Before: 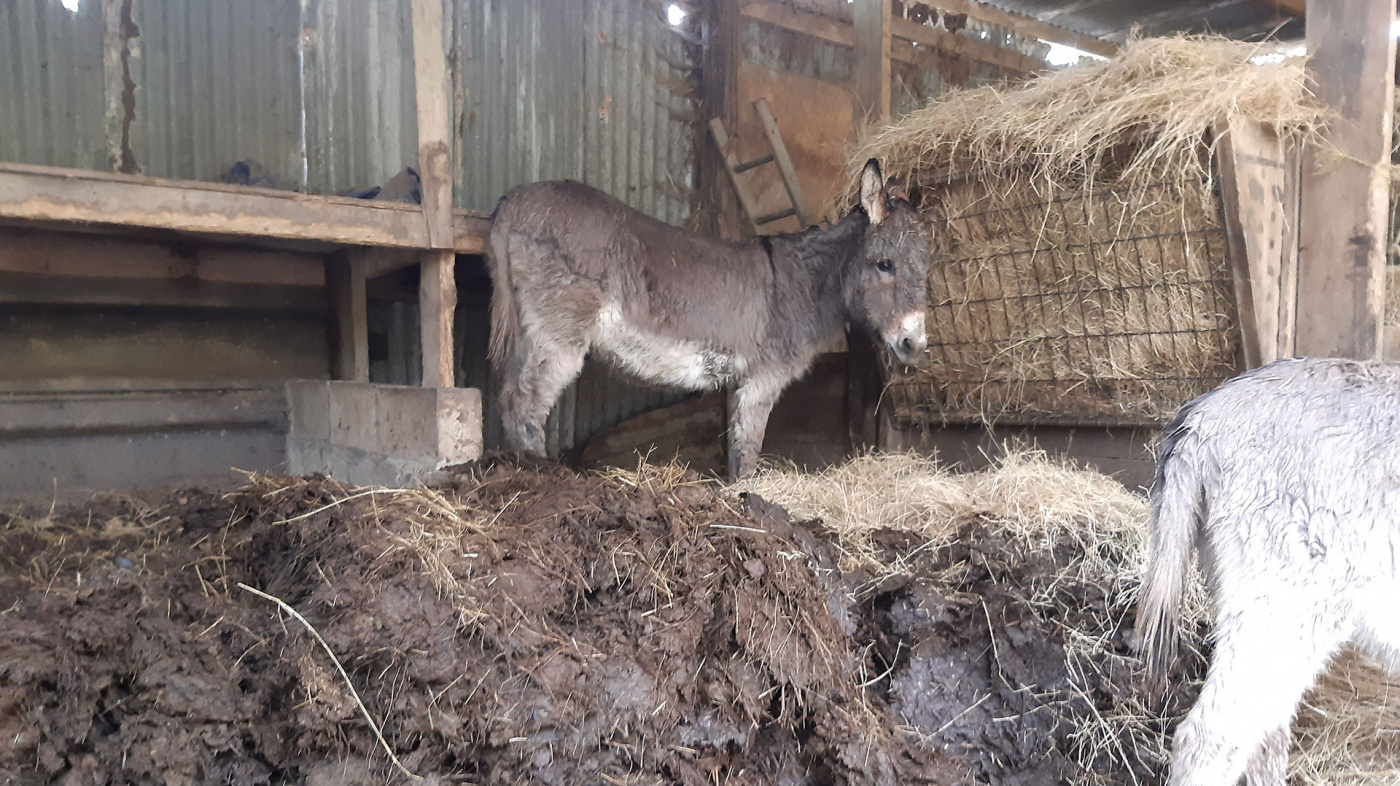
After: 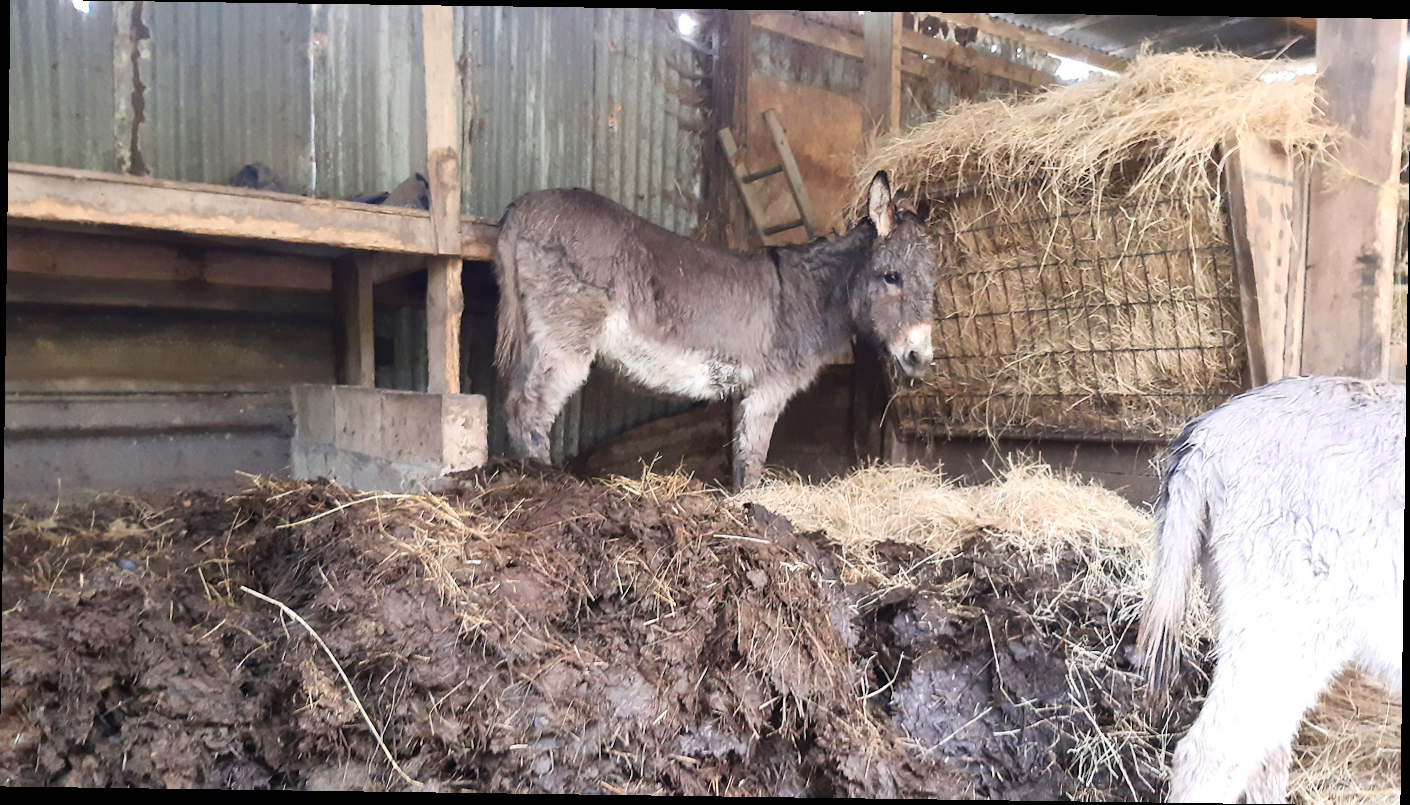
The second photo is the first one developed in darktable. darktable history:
contrast brightness saturation: contrast 0.23, brightness 0.1, saturation 0.29
rotate and perspective: rotation 0.8°, automatic cropping off
